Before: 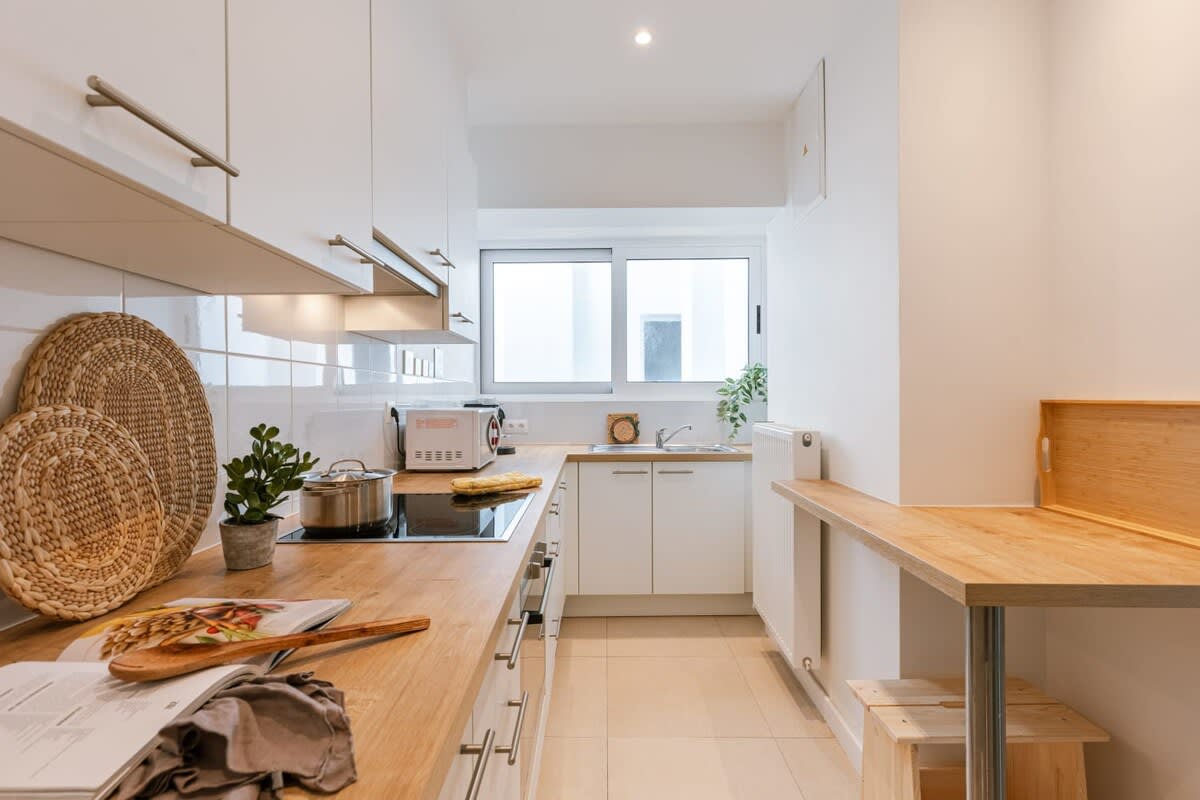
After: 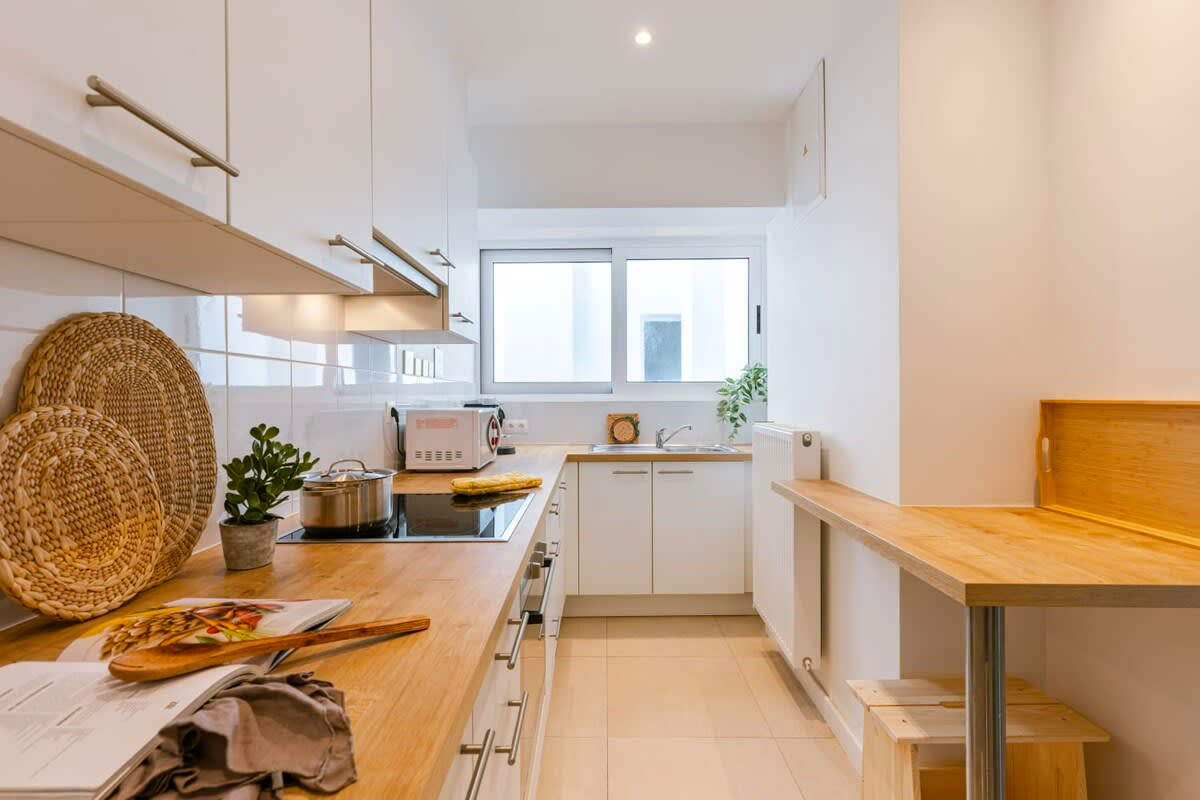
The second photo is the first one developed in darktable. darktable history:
color balance rgb: perceptual saturation grading › global saturation 25.086%, global vibrance 9.424%
